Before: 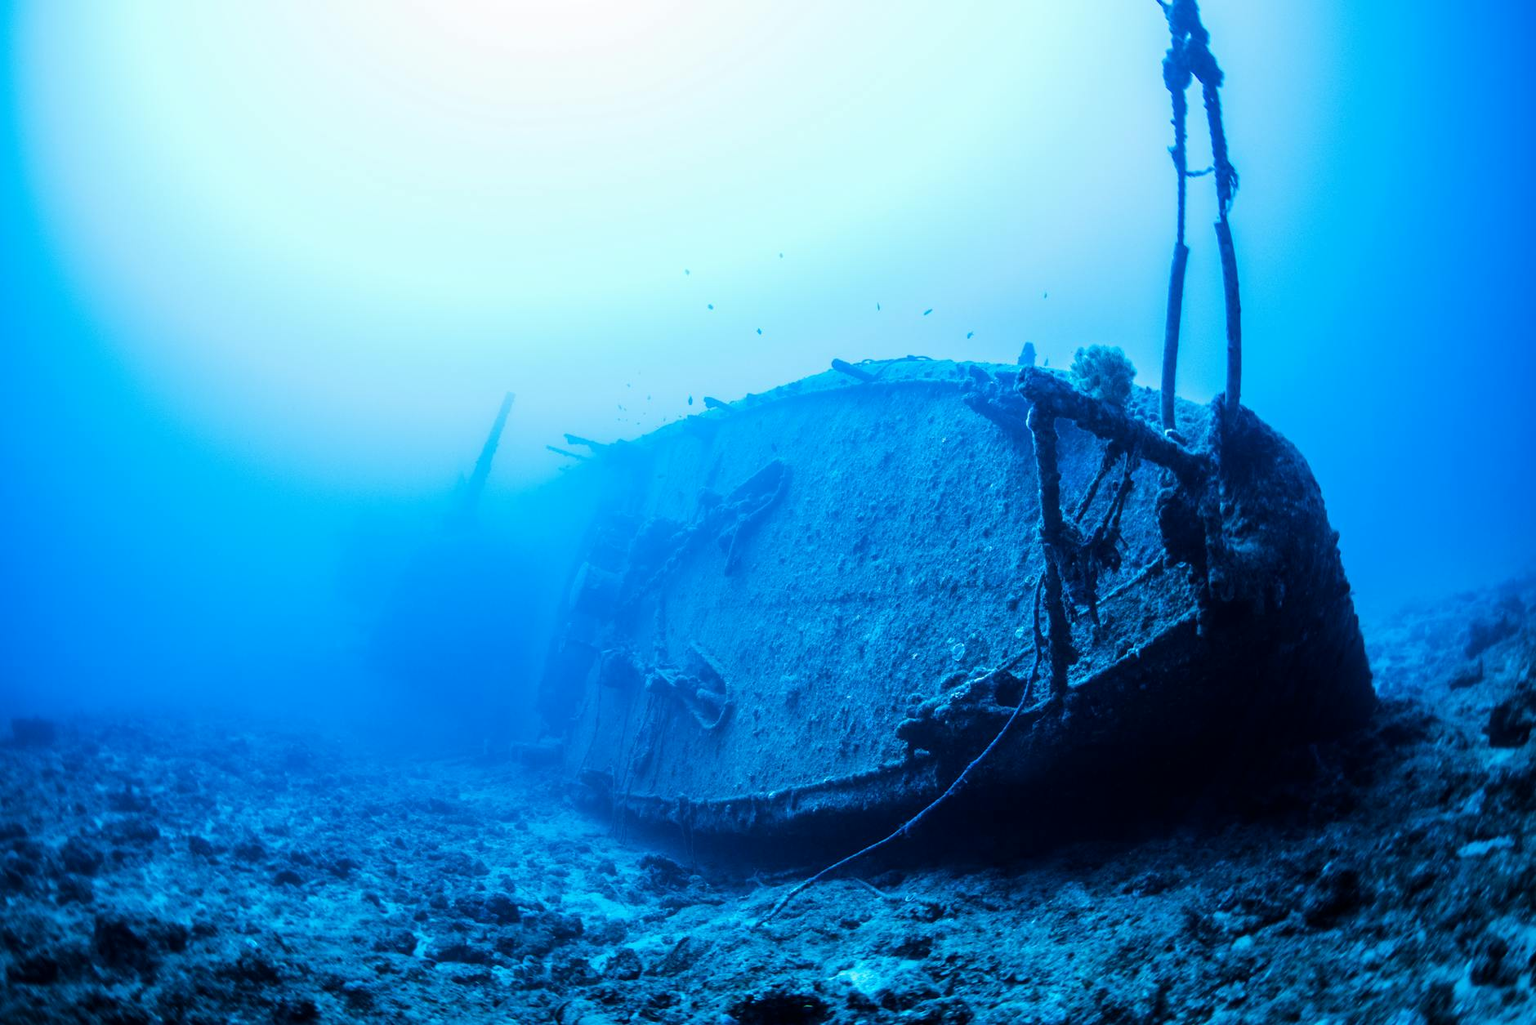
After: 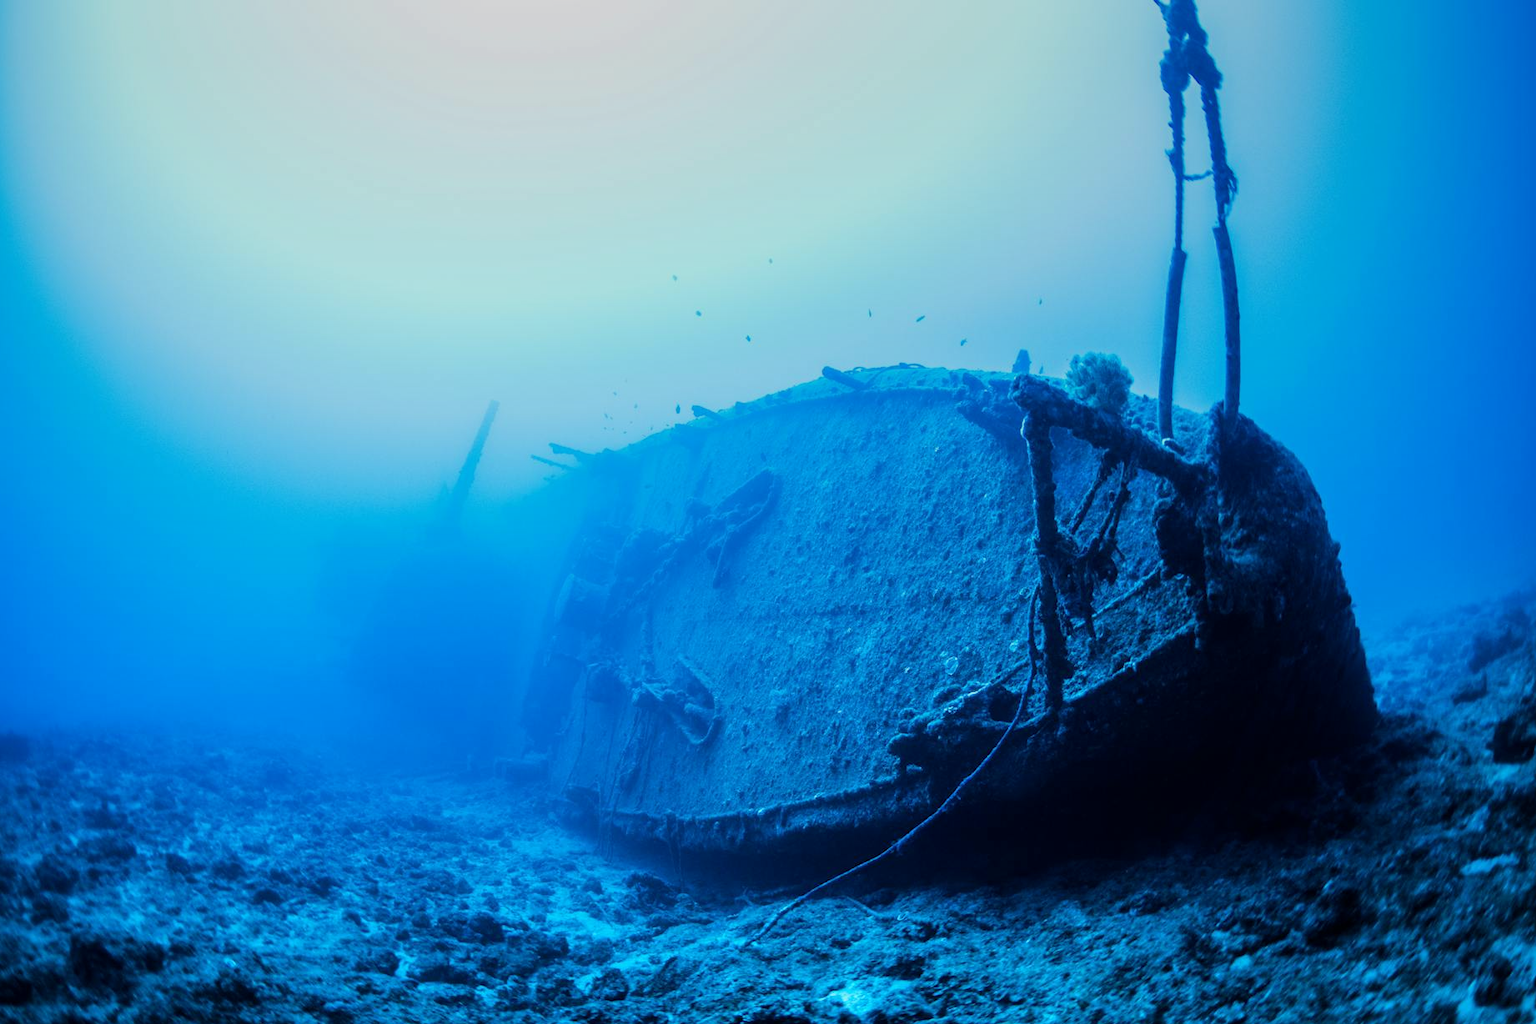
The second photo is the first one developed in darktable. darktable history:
graduated density: on, module defaults
crop: left 1.743%, right 0.268%, bottom 2.011%
exposure: compensate highlight preservation false
